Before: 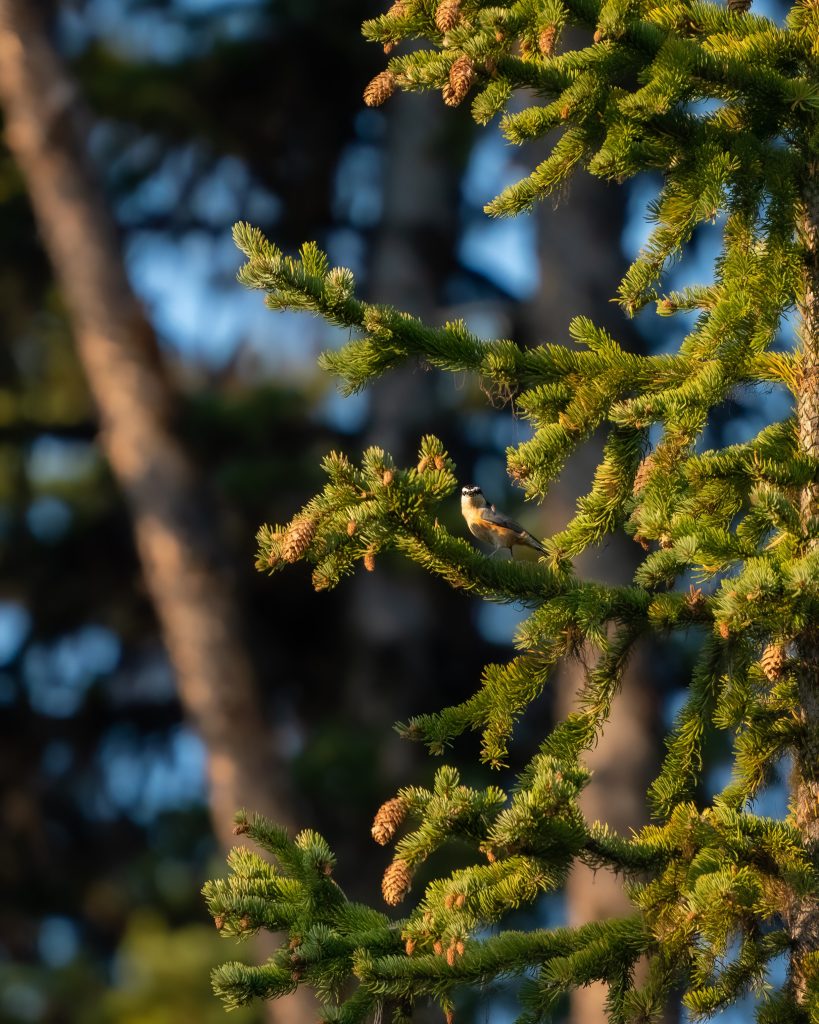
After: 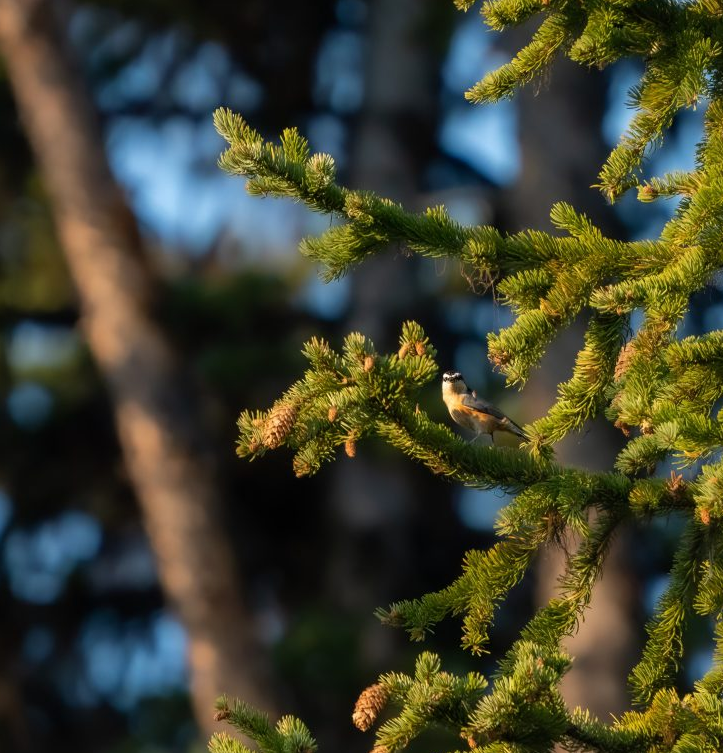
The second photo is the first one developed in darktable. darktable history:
crop and rotate: left 2.392%, top 11.185%, right 9.217%, bottom 15.188%
